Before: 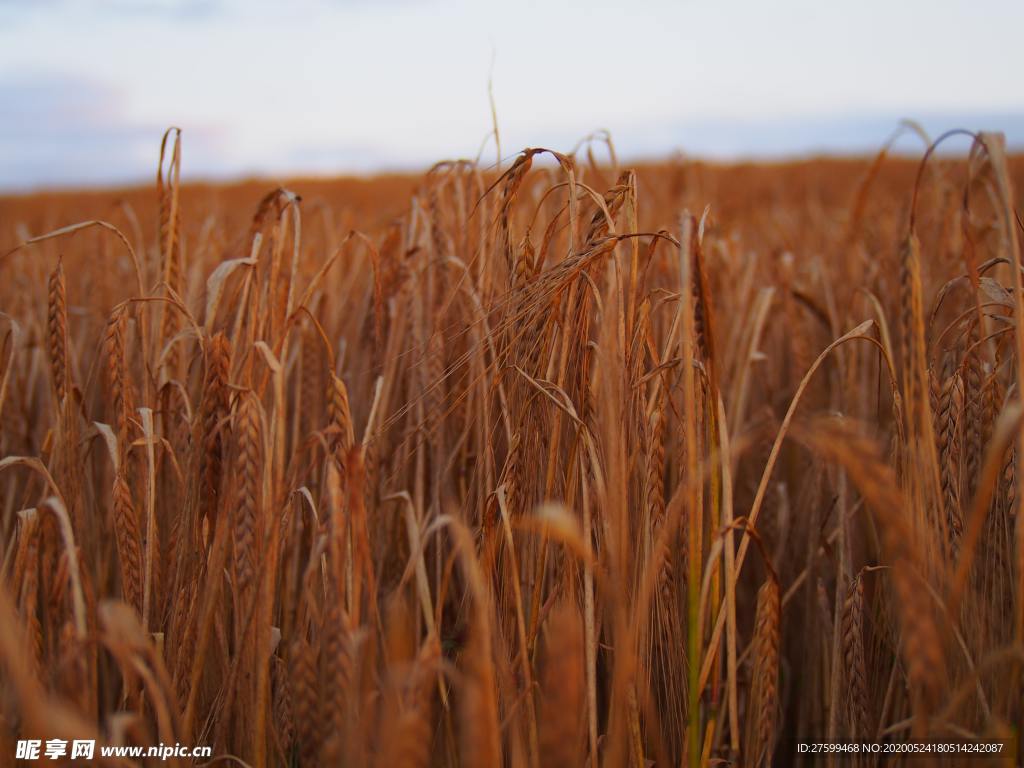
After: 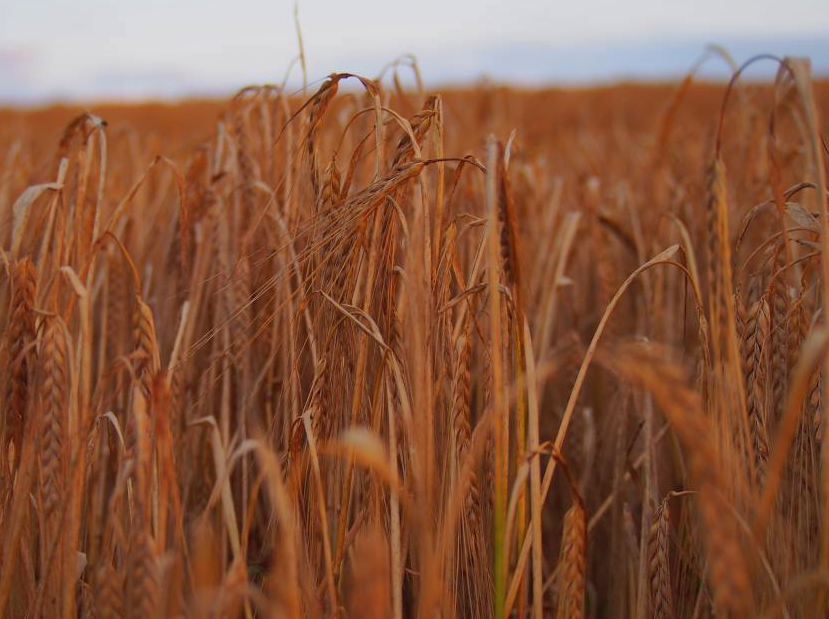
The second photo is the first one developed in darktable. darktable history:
shadows and highlights: on, module defaults
crop: left 18.947%, top 9.789%, right 0%, bottom 9.559%
